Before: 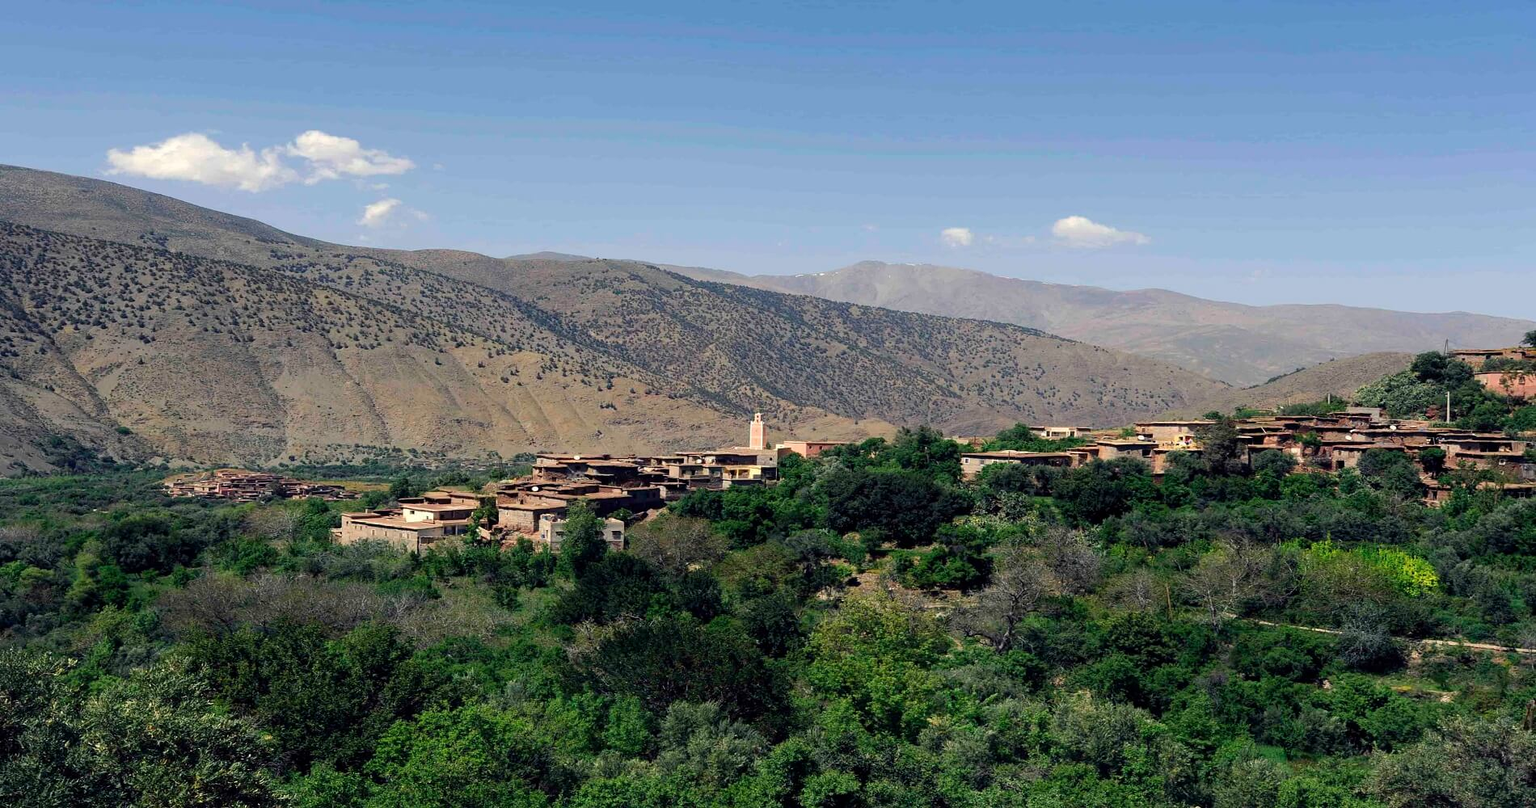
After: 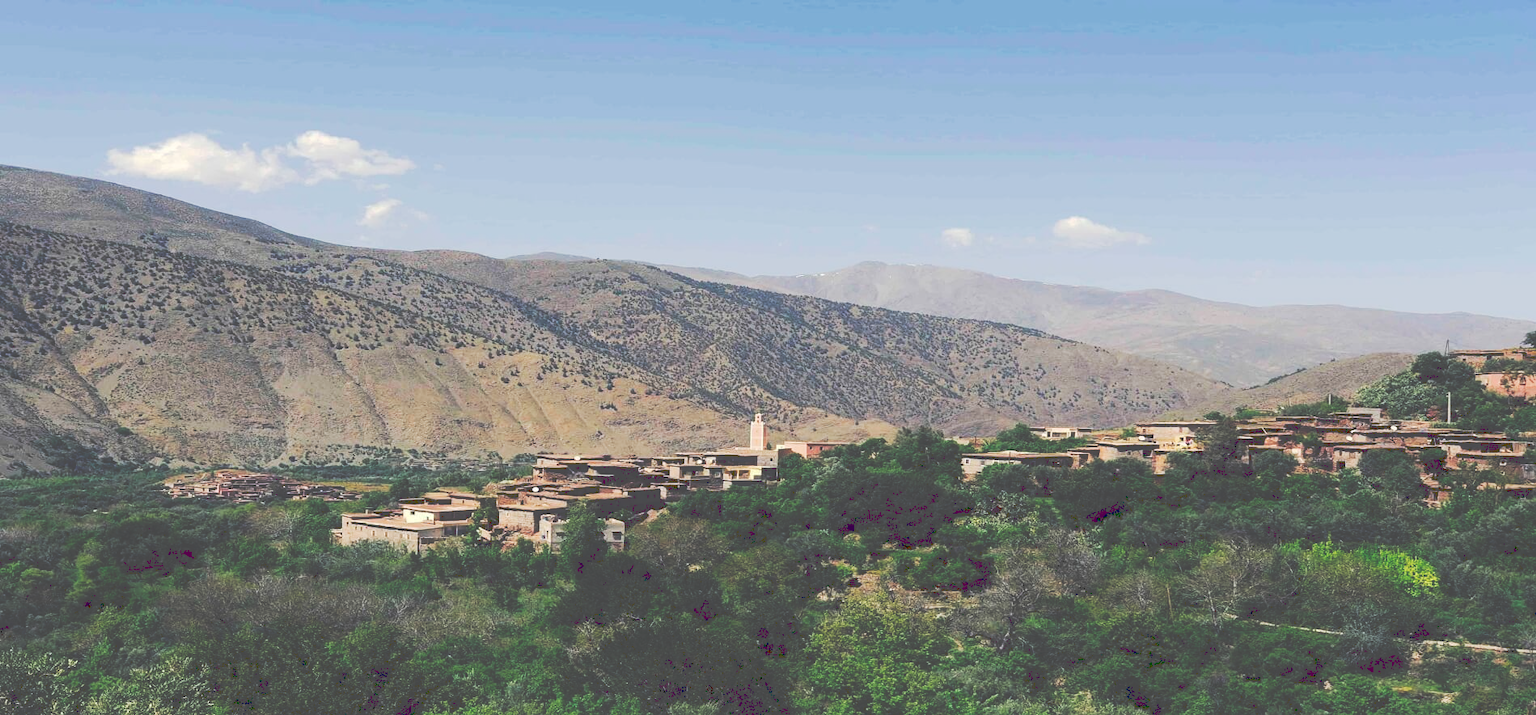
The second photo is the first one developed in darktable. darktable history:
tone curve: curves: ch0 [(0, 0) (0.003, 0.301) (0.011, 0.302) (0.025, 0.307) (0.044, 0.313) (0.069, 0.316) (0.1, 0.322) (0.136, 0.325) (0.177, 0.341) (0.224, 0.358) (0.277, 0.386) (0.335, 0.429) (0.399, 0.486) (0.468, 0.556) (0.543, 0.644) (0.623, 0.728) (0.709, 0.796) (0.801, 0.854) (0.898, 0.908) (1, 1)], preserve colors none
crop and rotate: top 0%, bottom 11.49%
